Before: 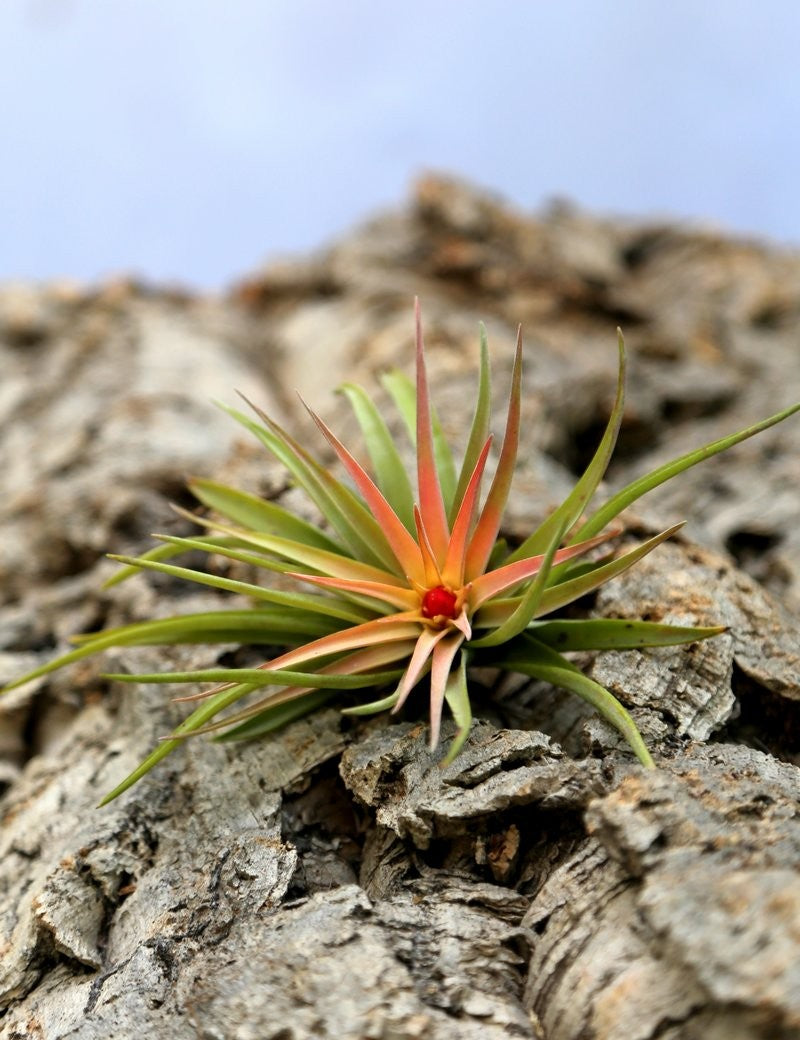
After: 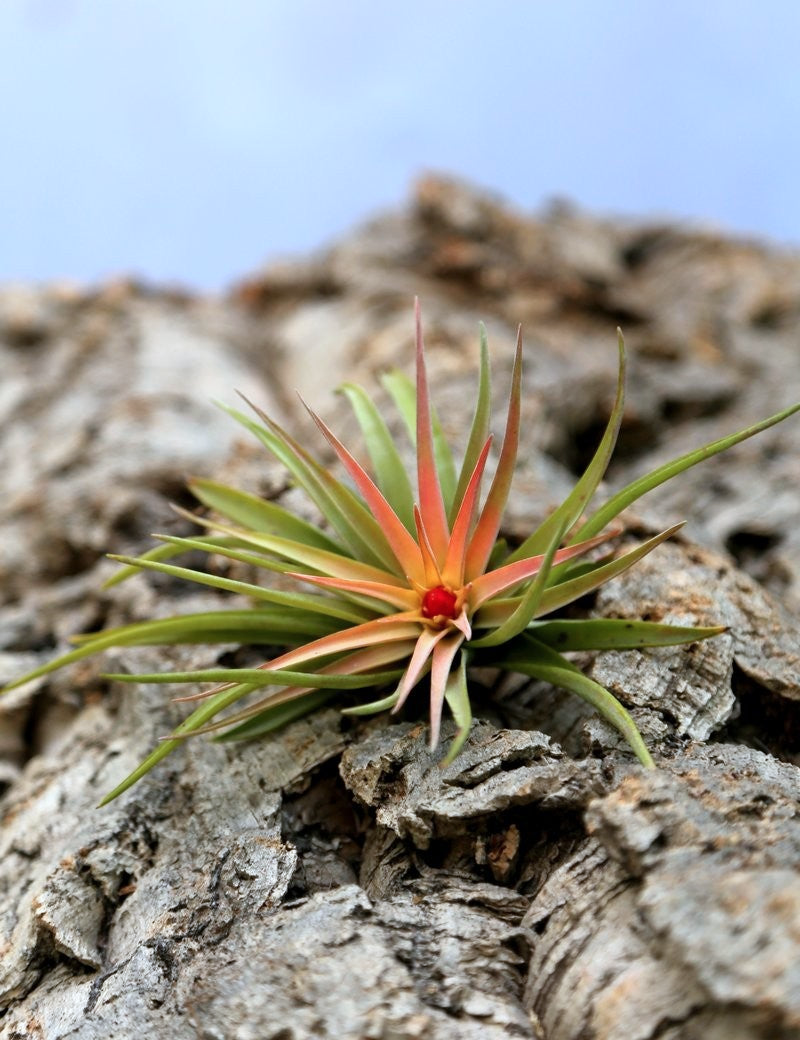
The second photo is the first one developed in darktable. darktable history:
color correction: highlights a* -0.642, highlights b* -9.04
